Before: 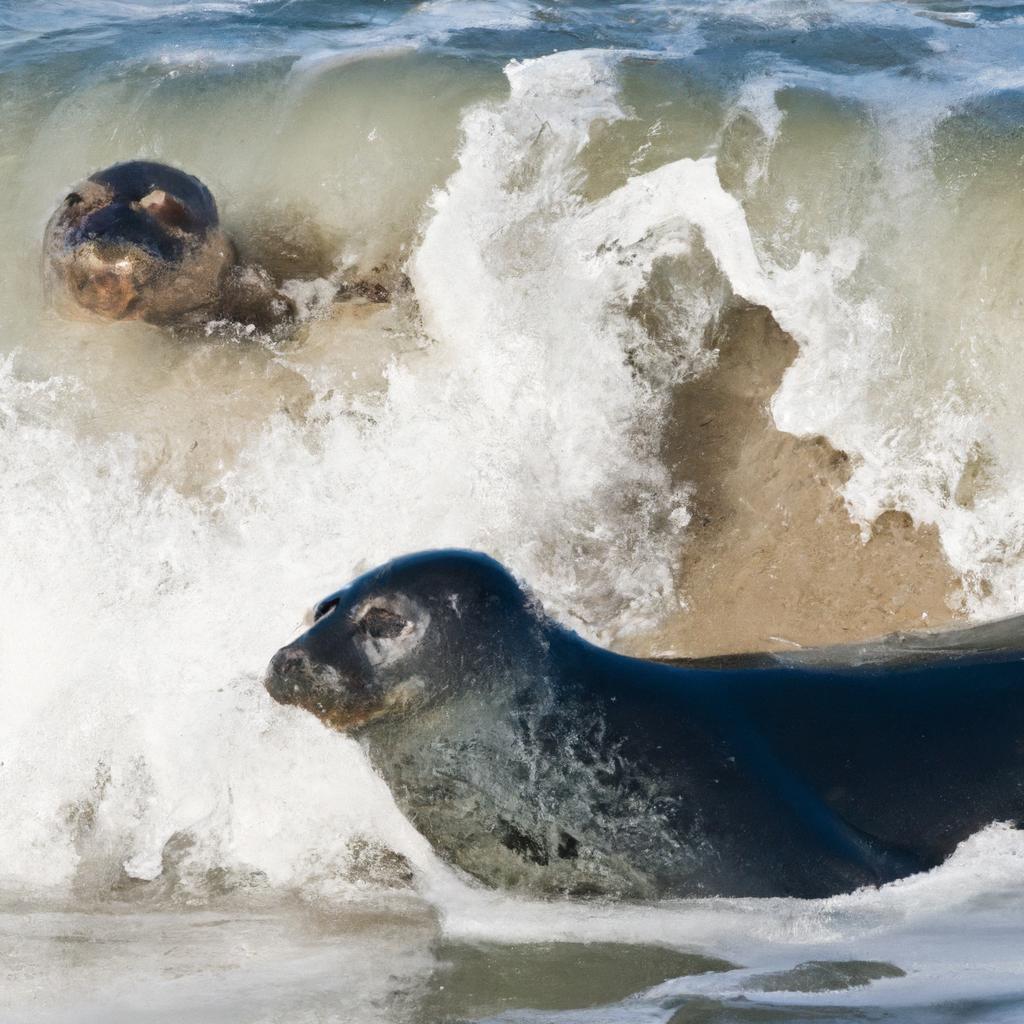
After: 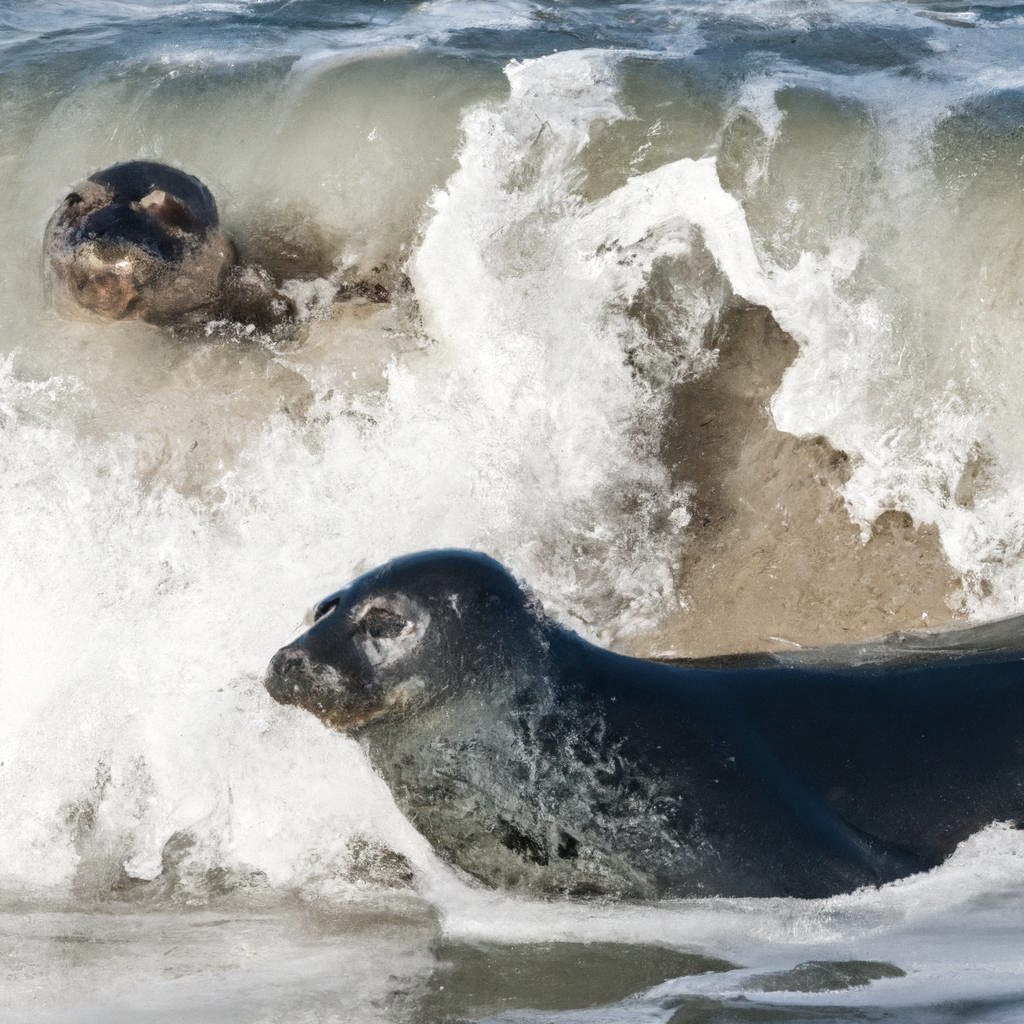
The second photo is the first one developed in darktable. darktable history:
contrast brightness saturation: contrast 0.057, brightness -0.008, saturation -0.242
local contrast: on, module defaults
